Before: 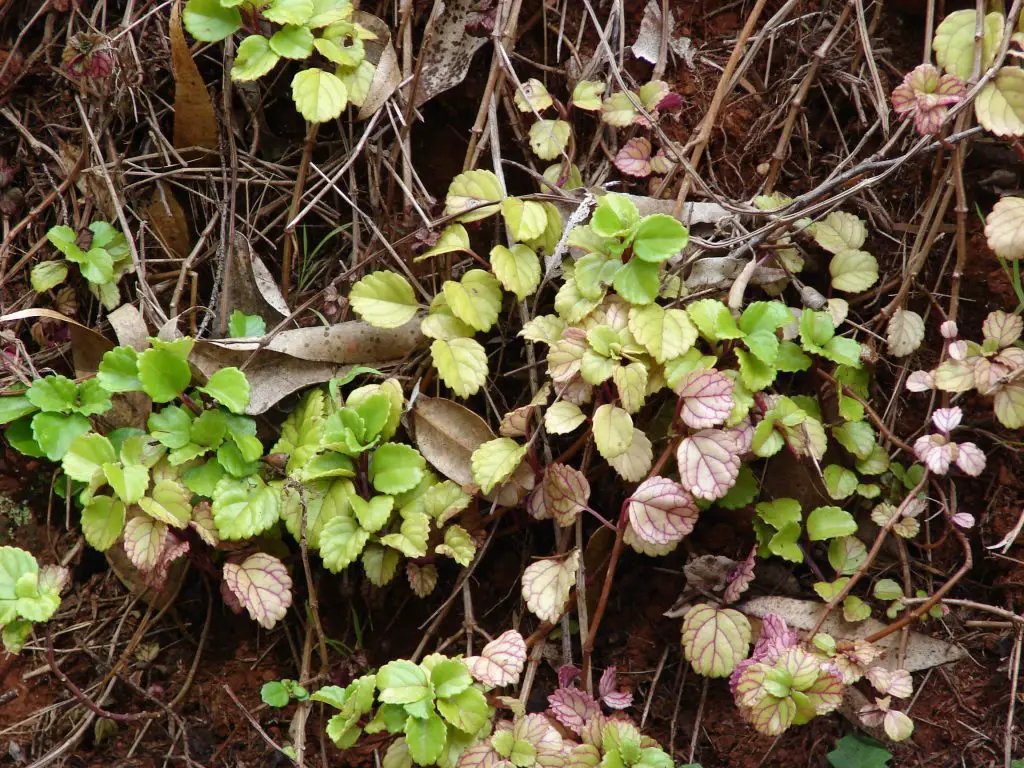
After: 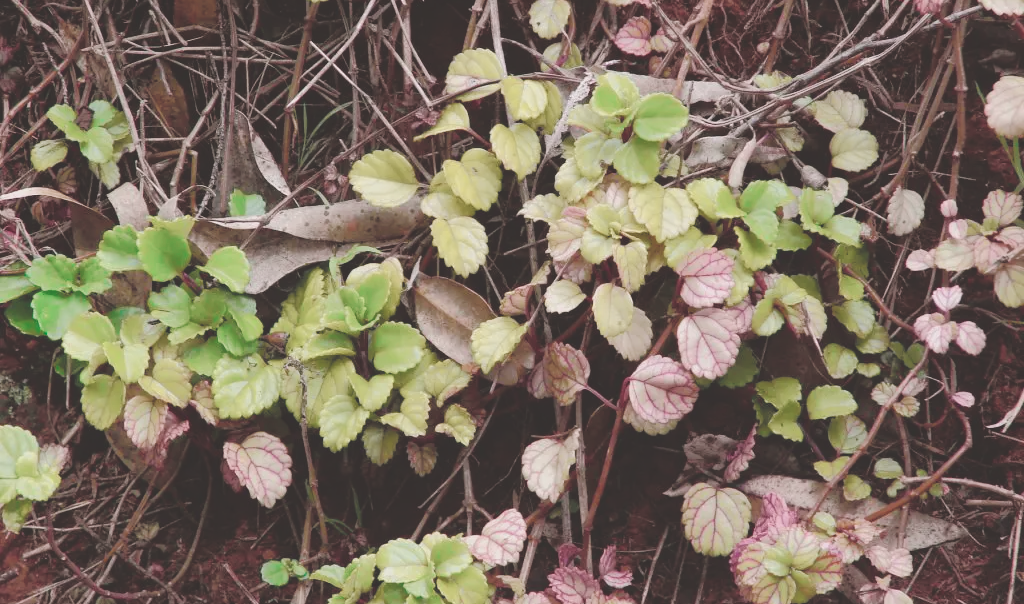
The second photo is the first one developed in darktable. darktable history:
exposure: black level correction -0.041, exposure 0.064 EV, compensate highlight preservation false
color balance rgb: shadows lift › chroma 1%, shadows lift › hue 113°, highlights gain › chroma 0.2%, highlights gain › hue 333°, perceptual saturation grading › global saturation 20%, perceptual saturation grading › highlights -50%, perceptual saturation grading › shadows 25%, contrast -10%
crop and rotate: top 15.774%, bottom 5.506%
tone curve: curves: ch0 [(0, 0.032) (0.094, 0.08) (0.265, 0.208) (0.41, 0.417) (0.498, 0.496) (0.638, 0.673) (0.845, 0.828) (0.994, 0.964)]; ch1 [(0, 0) (0.161, 0.092) (0.37, 0.302) (0.417, 0.434) (0.492, 0.502) (0.576, 0.589) (0.644, 0.638) (0.725, 0.765) (1, 1)]; ch2 [(0, 0) (0.352, 0.403) (0.45, 0.469) (0.521, 0.515) (0.55, 0.528) (0.589, 0.576) (1, 1)], color space Lab, independent channels, preserve colors none
